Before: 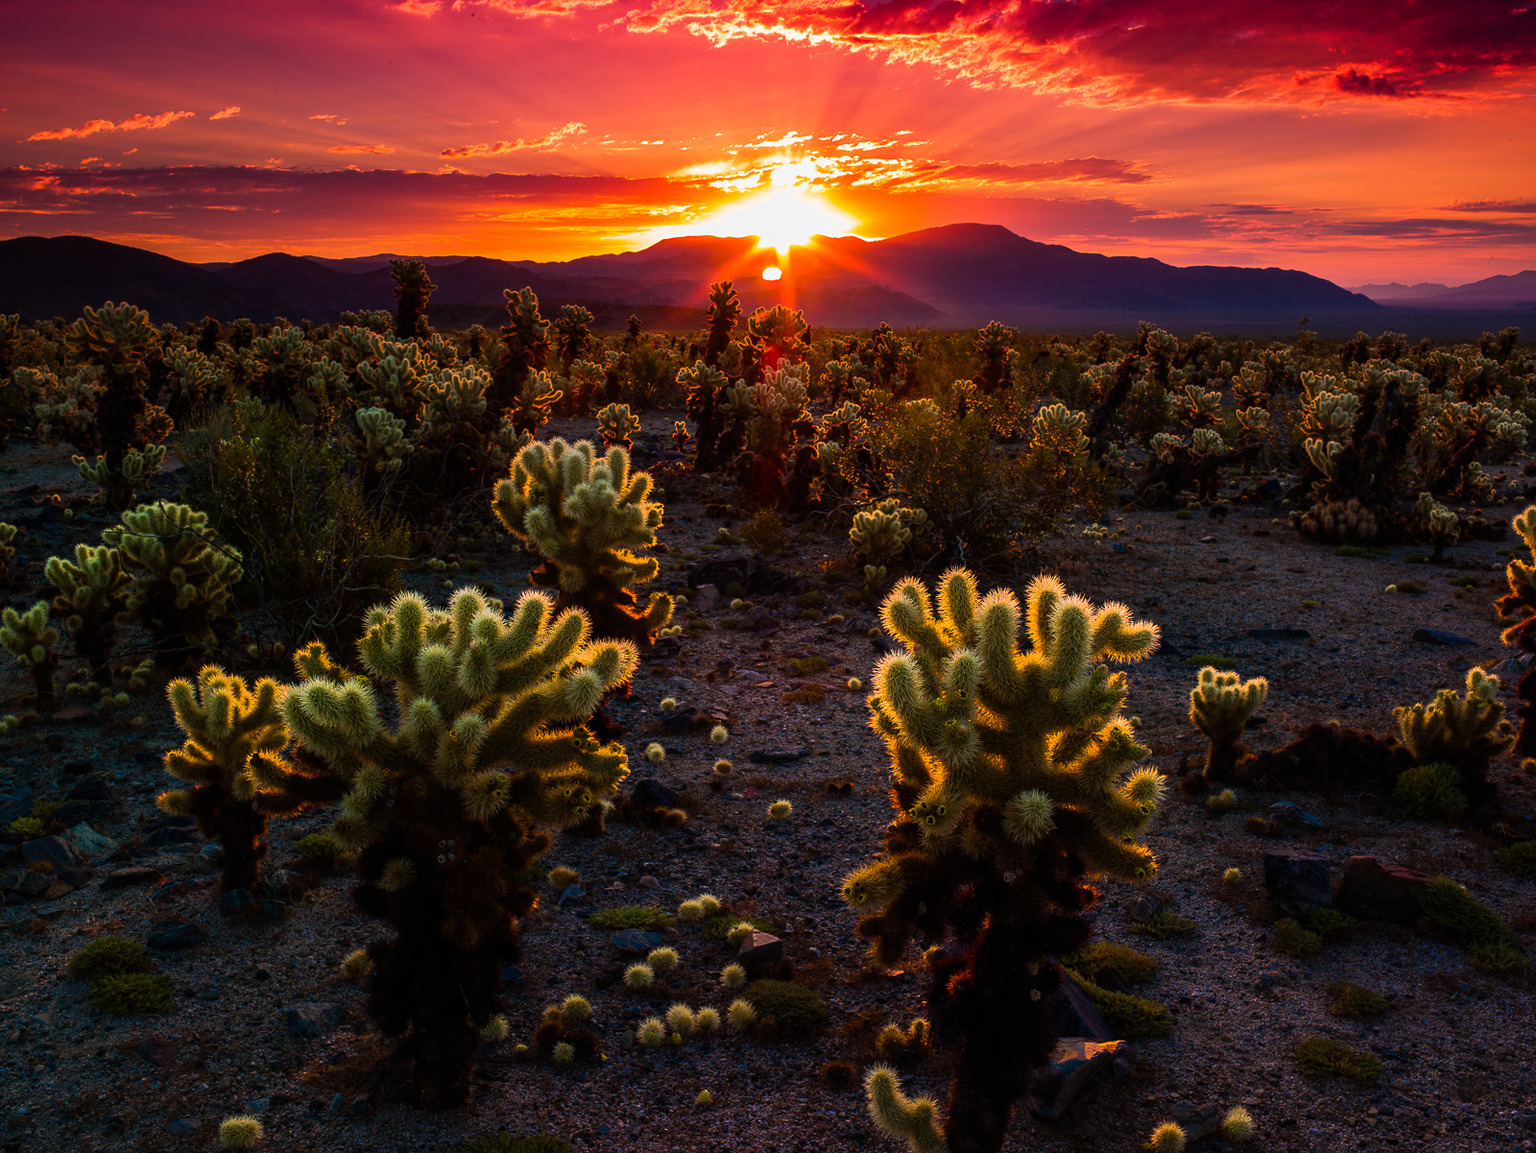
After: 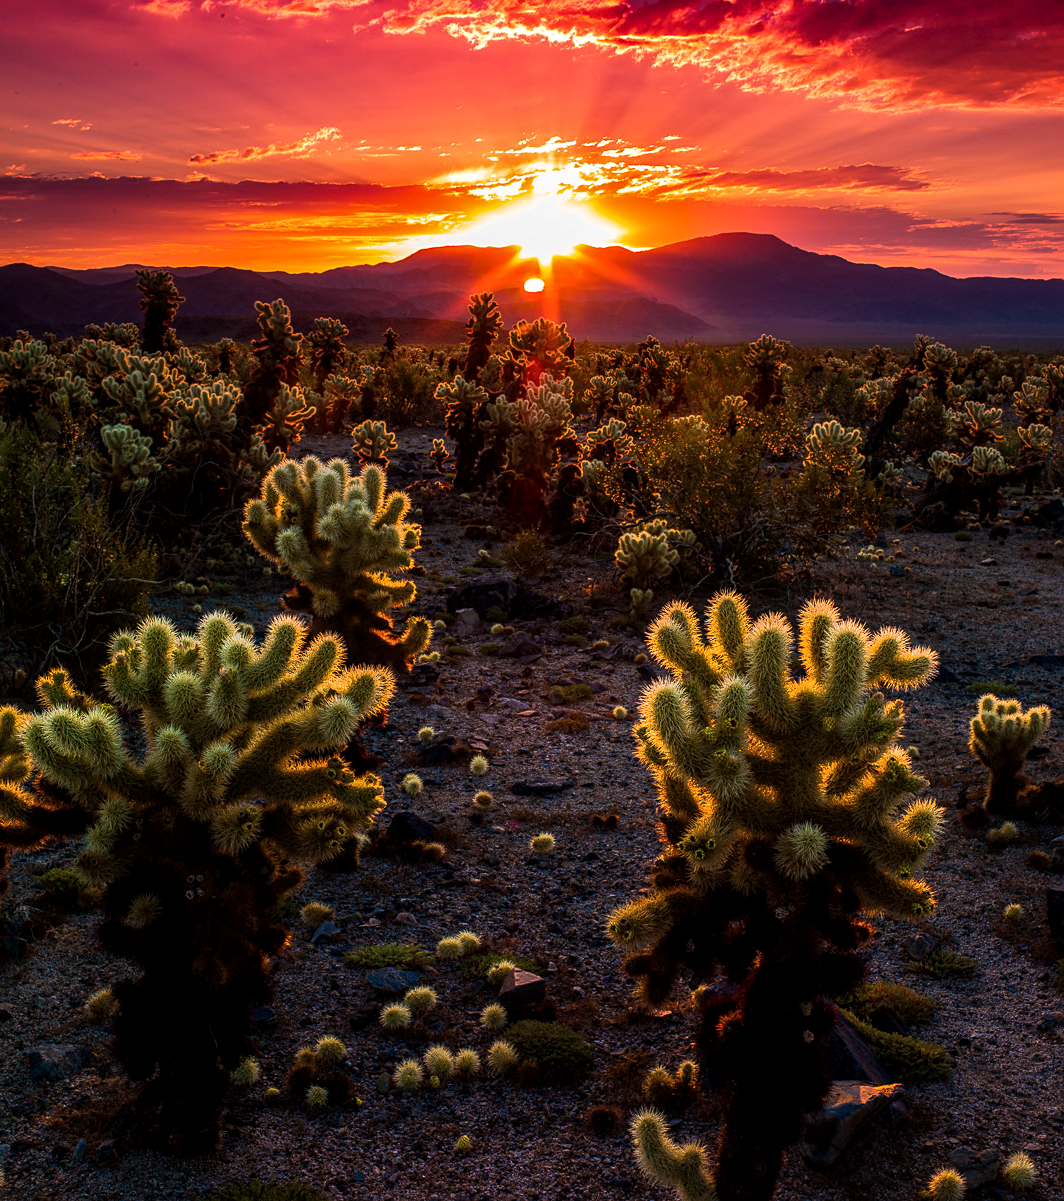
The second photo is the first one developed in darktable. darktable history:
crop: left 16.899%, right 16.556%
local contrast: on, module defaults
sharpen: amount 0.2
